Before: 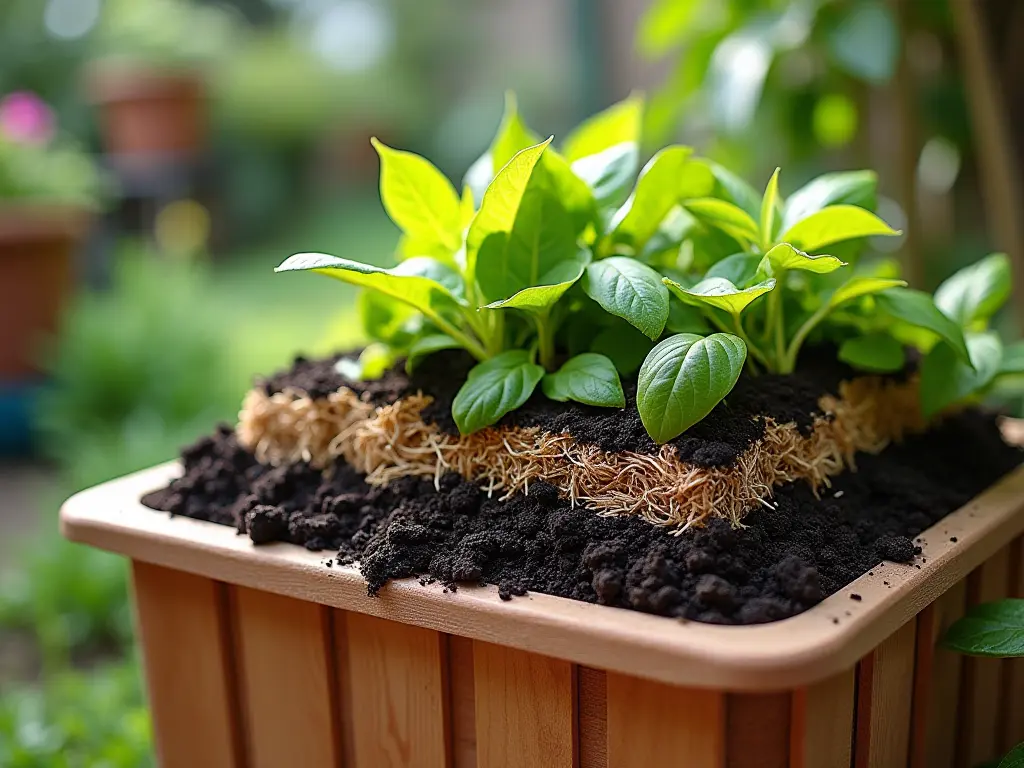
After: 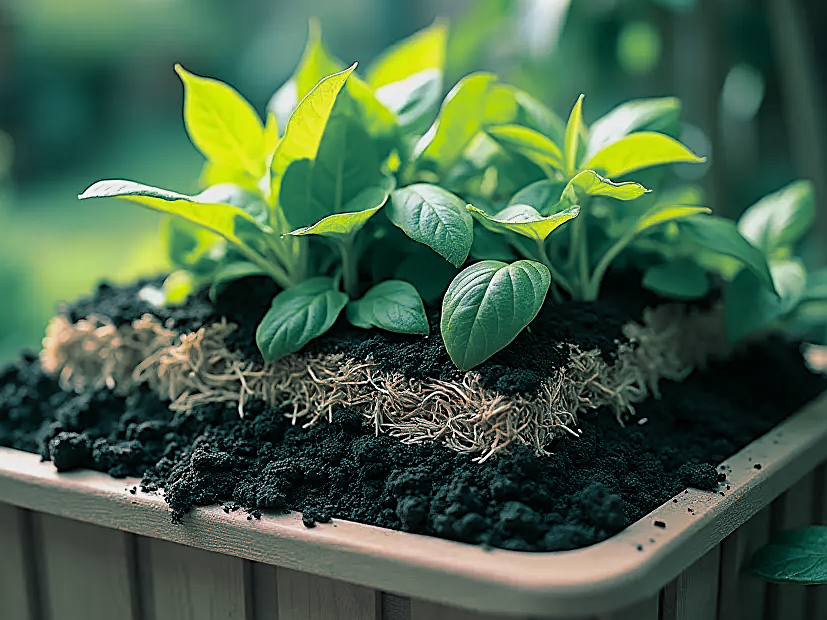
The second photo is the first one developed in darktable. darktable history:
sharpen: on, module defaults
split-toning: shadows › hue 183.6°, shadows › saturation 0.52, highlights › hue 0°, highlights › saturation 0
exposure: exposure -0.242 EV, compensate highlight preservation false
crop: left 19.159%, top 9.58%, bottom 9.58%
